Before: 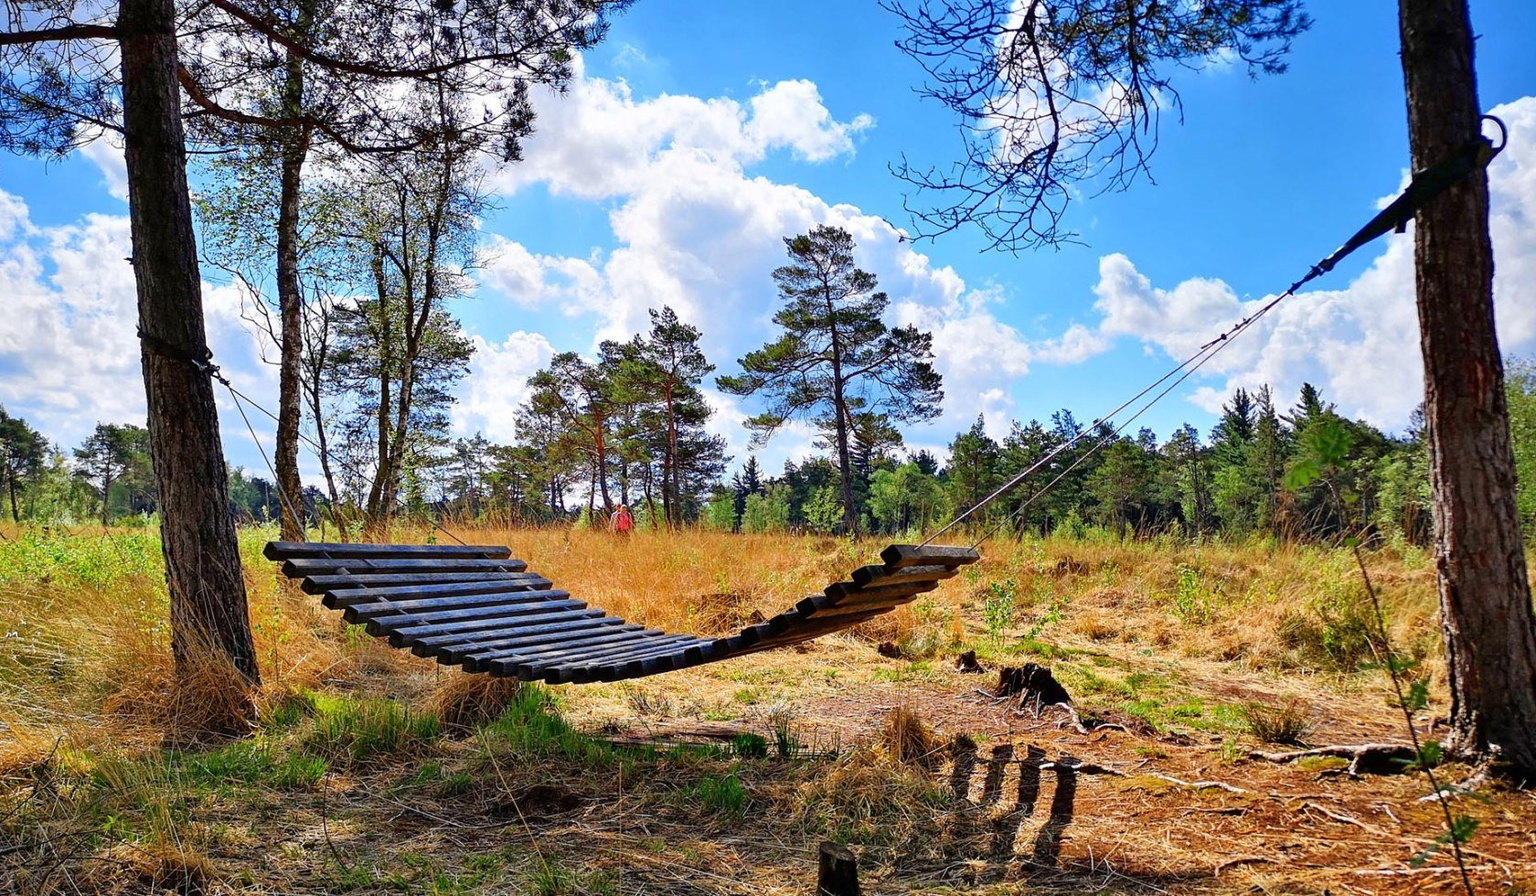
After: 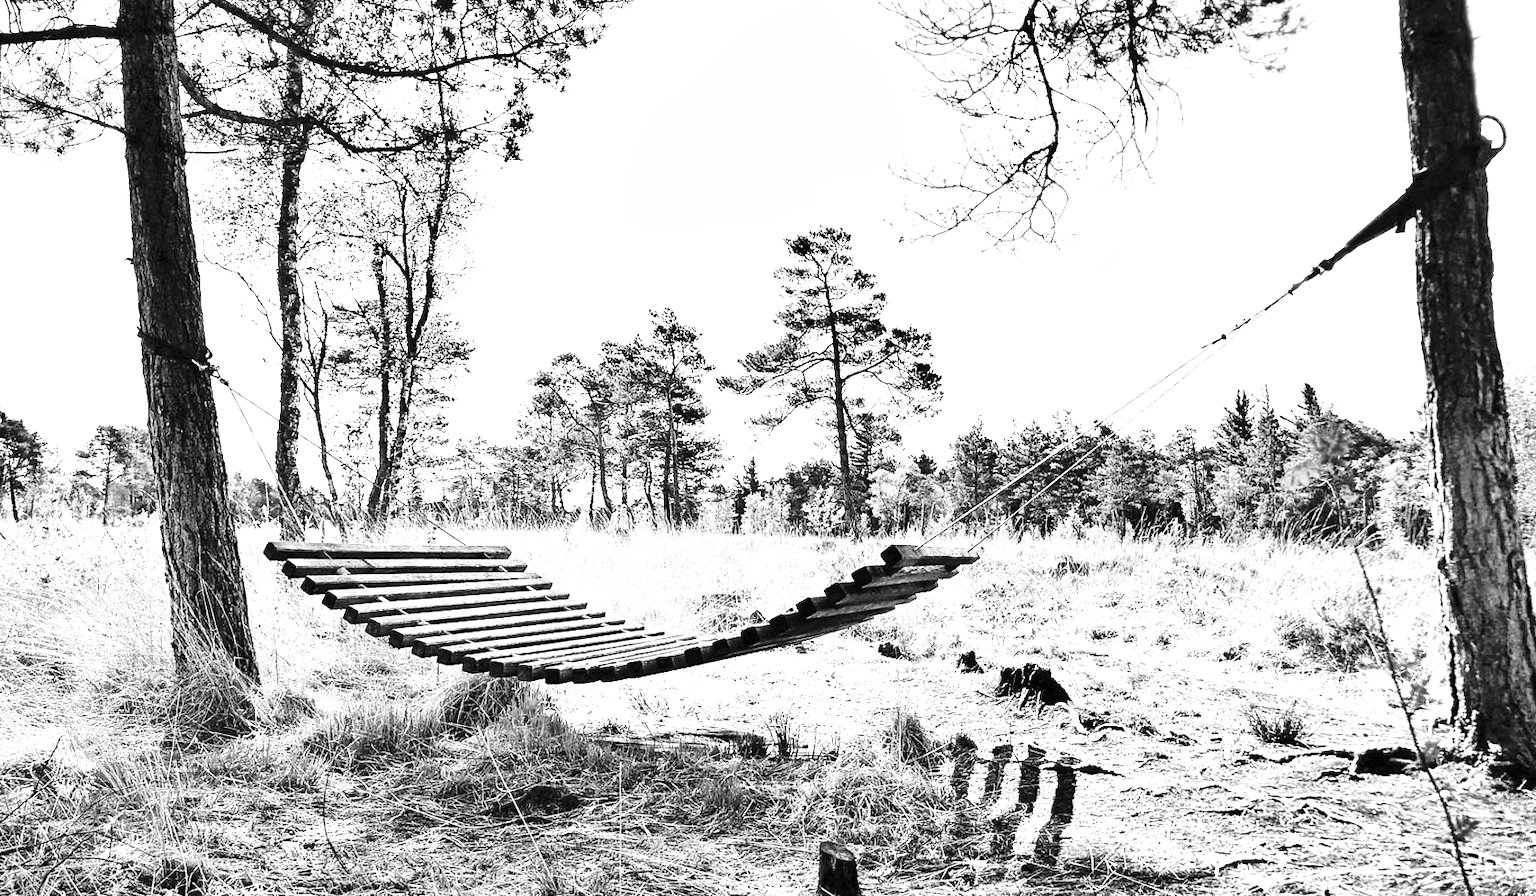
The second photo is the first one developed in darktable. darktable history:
exposure: exposure 2 EV, compensate exposure bias true, compensate highlight preservation false
base curve: curves: ch0 [(0, 0) (0.036, 0.037) (0.121, 0.228) (0.46, 0.76) (0.859, 0.983) (1, 1)], preserve colors none
white balance: red 1.004, blue 1.096
shadows and highlights: white point adjustment 0.05, highlights color adjustment 55.9%, soften with gaussian
color calibration: output gray [0.267, 0.423, 0.261, 0], illuminant same as pipeline (D50), adaptation none (bypass)
